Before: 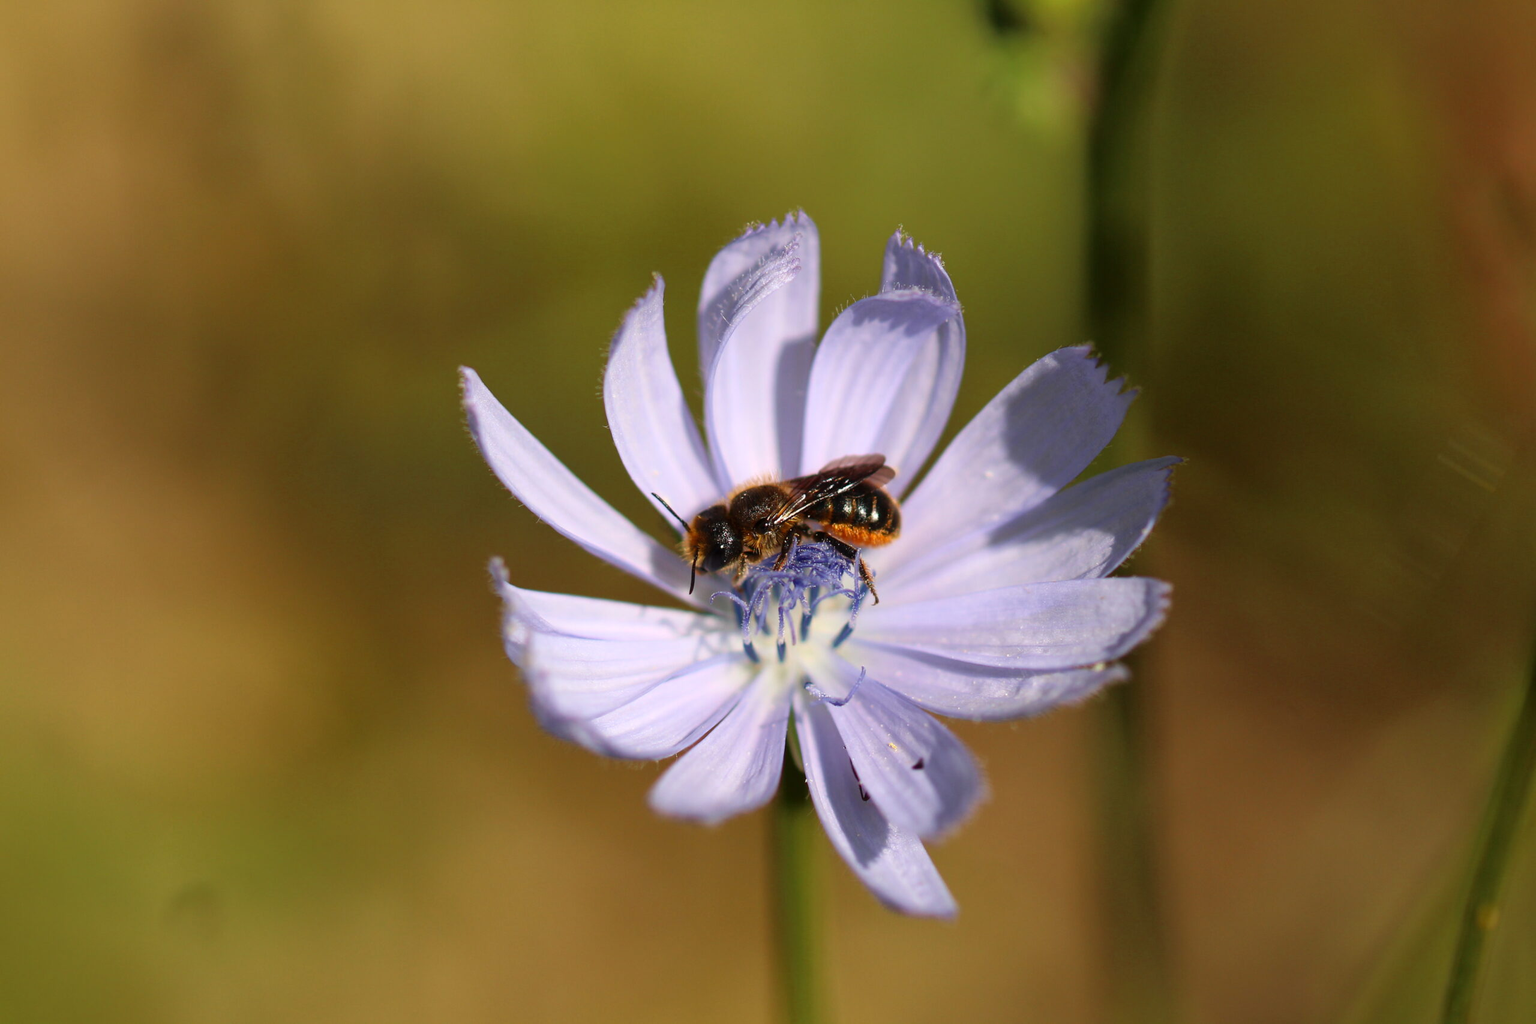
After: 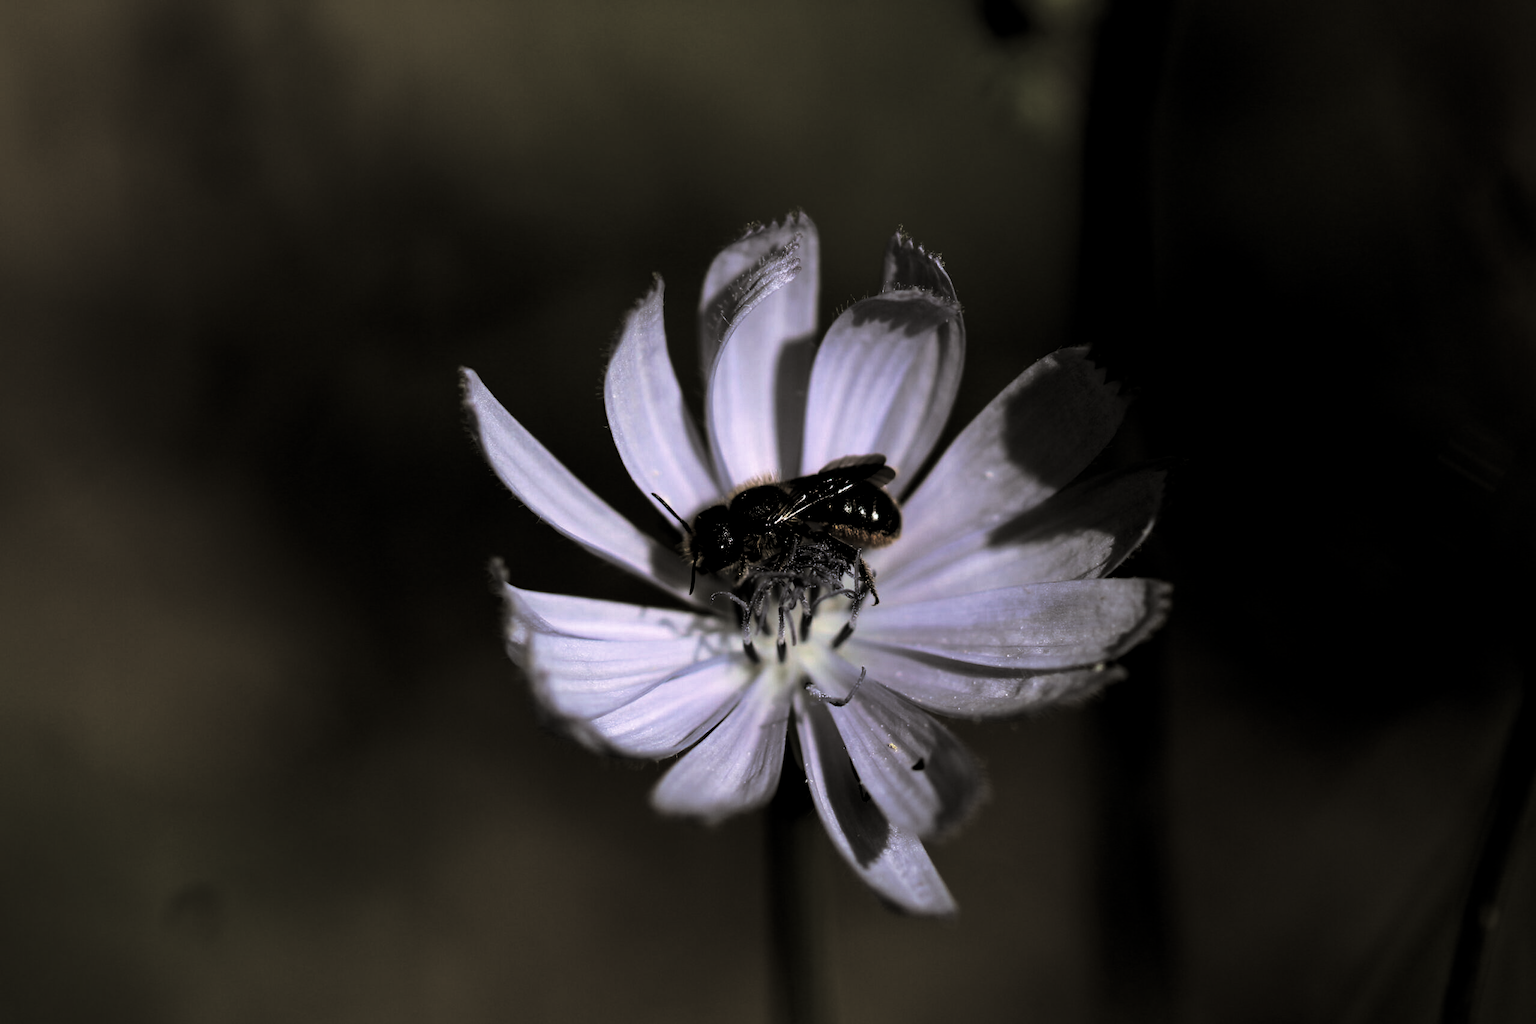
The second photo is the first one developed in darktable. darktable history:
exposure: black level correction -0.008, exposure 0.067 EV, compensate highlight preservation false
levels: mode automatic, black 8.58%, gray 59.42%, levels [0, 0.445, 1]
color calibration: x 0.355, y 0.367, temperature 4700.38 K
split-toning: shadows › hue 46.8°, shadows › saturation 0.17, highlights › hue 316.8°, highlights › saturation 0.27, balance -51.82
